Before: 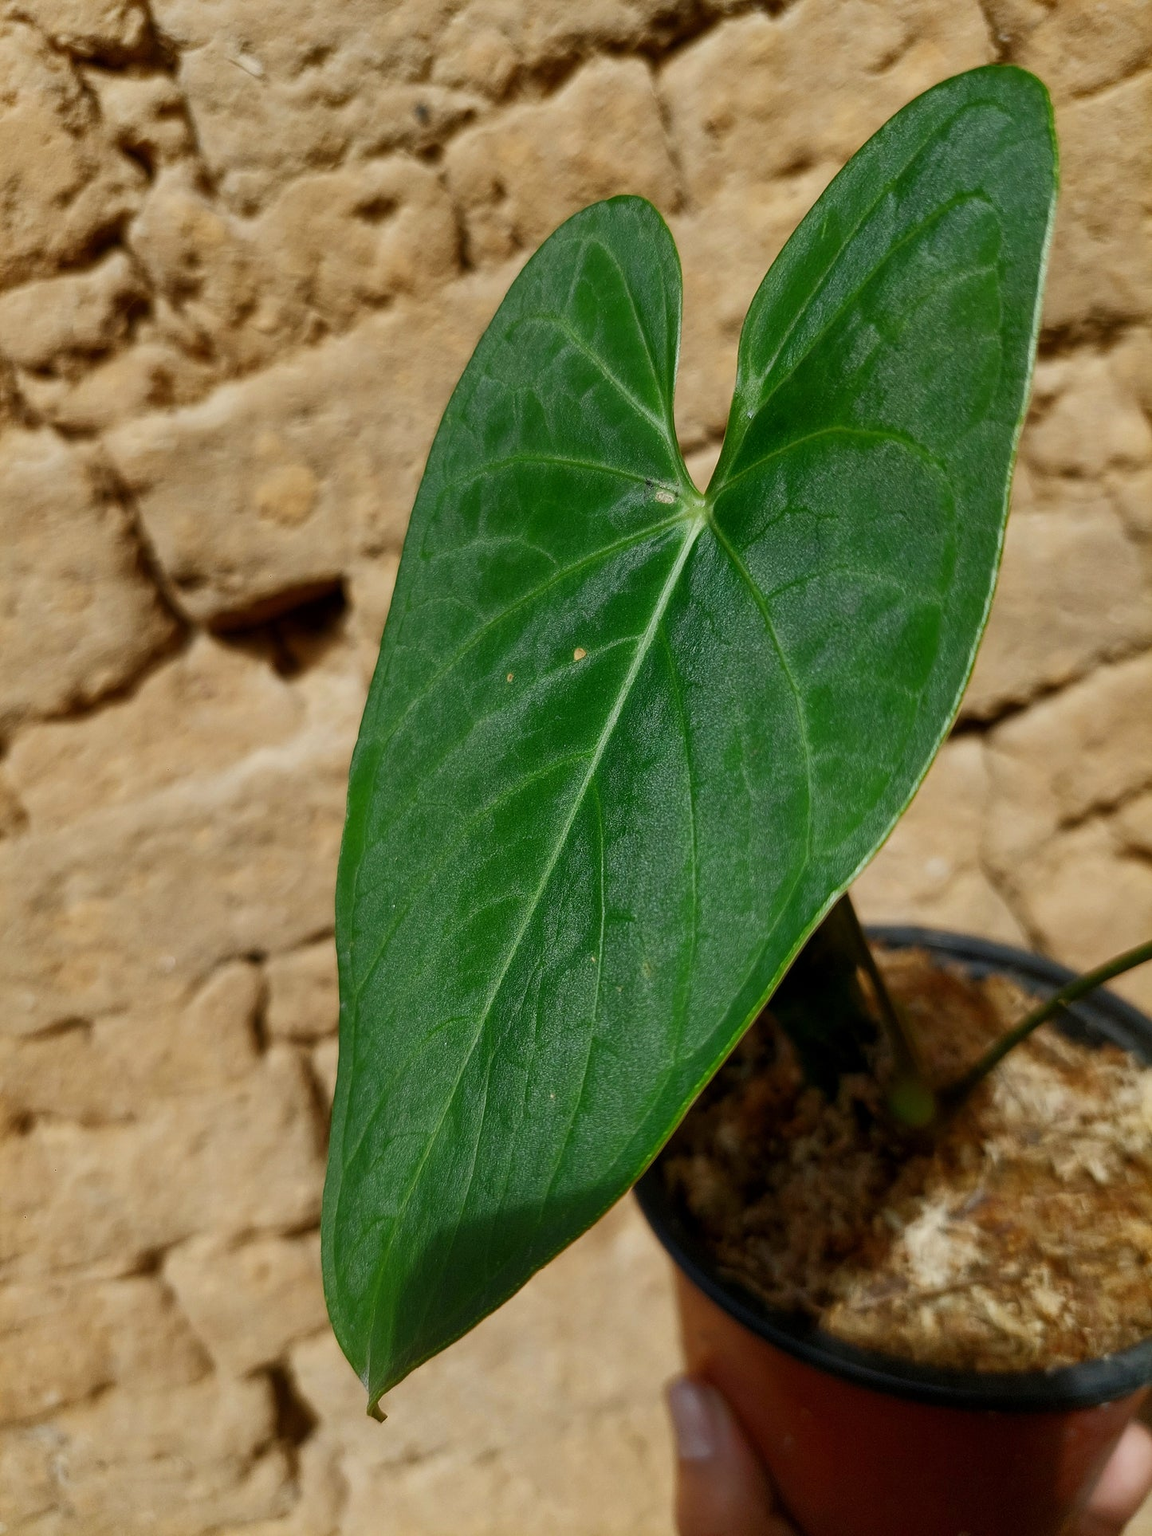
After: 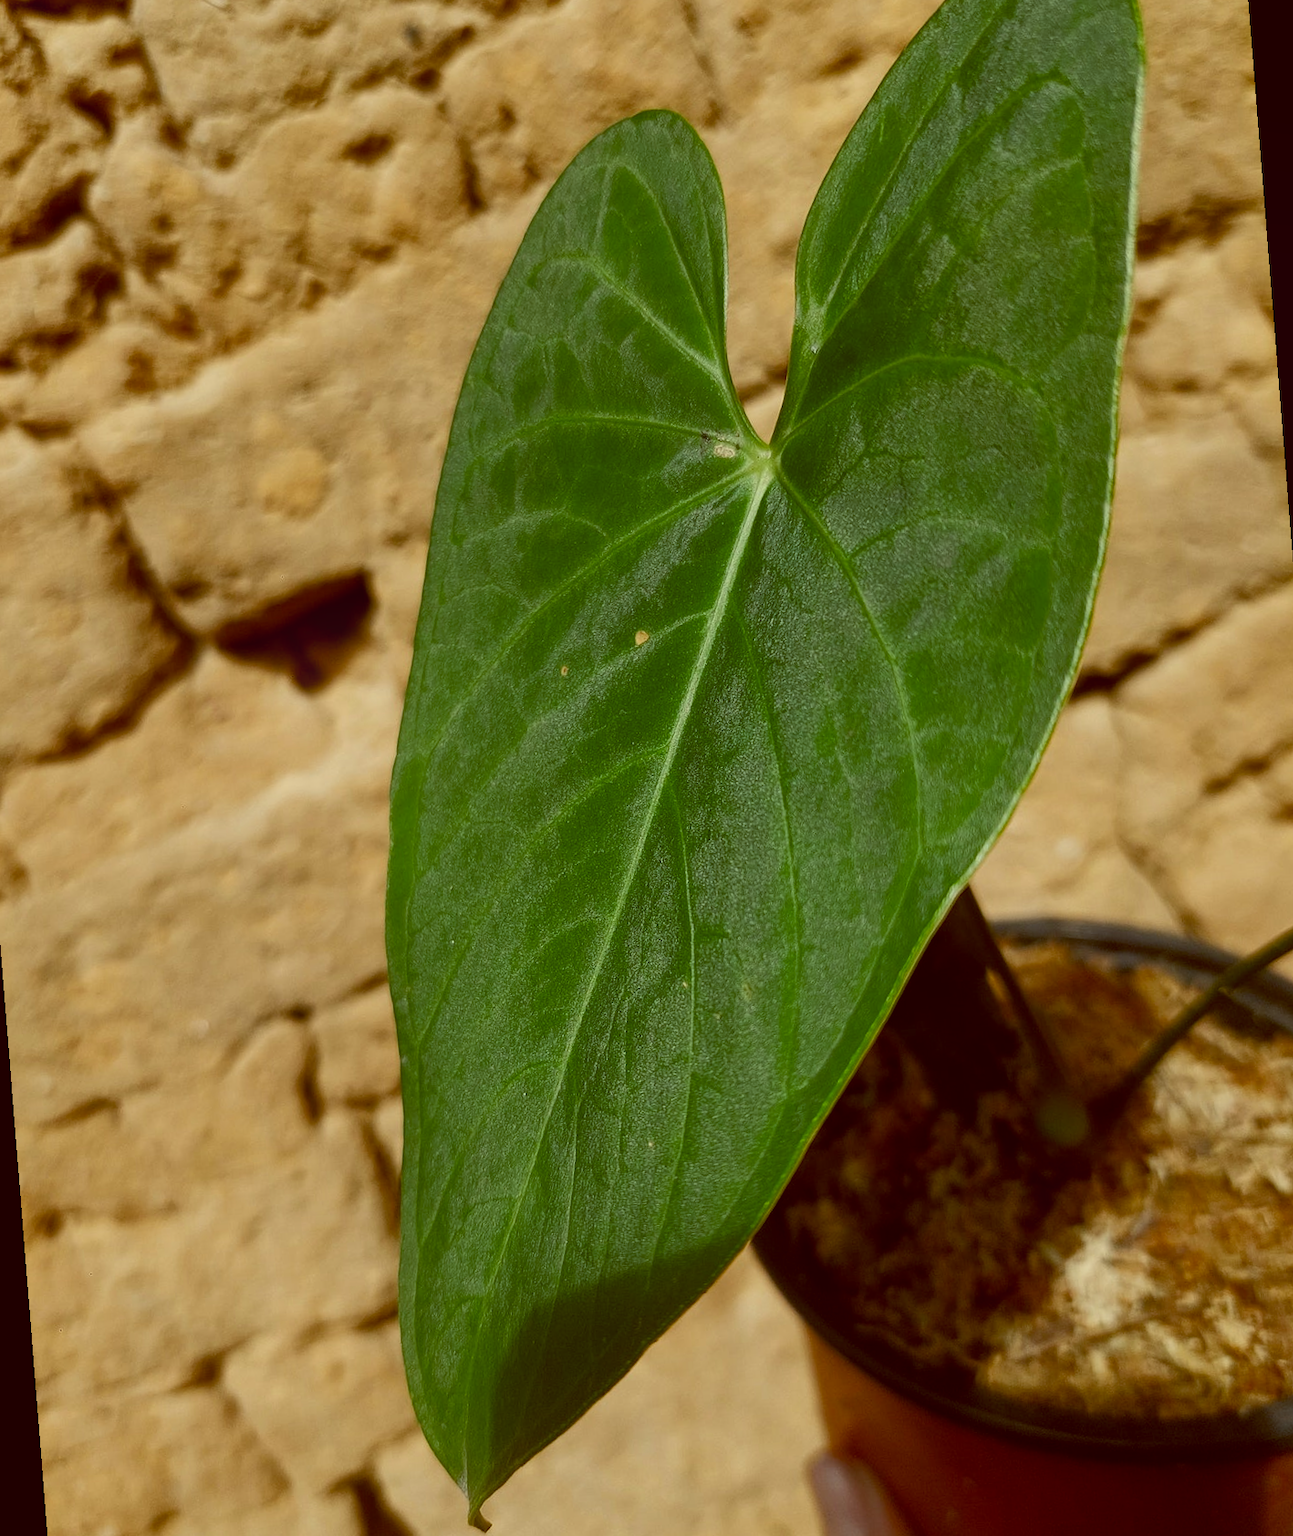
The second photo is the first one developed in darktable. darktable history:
bloom: on, module defaults
rotate and perspective: rotation -4.57°, crop left 0.054, crop right 0.944, crop top 0.087, crop bottom 0.914
color balance: lift [1.001, 1.007, 1, 0.993], gamma [1.023, 1.026, 1.01, 0.974], gain [0.964, 1.059, 1.073, 0.927]
